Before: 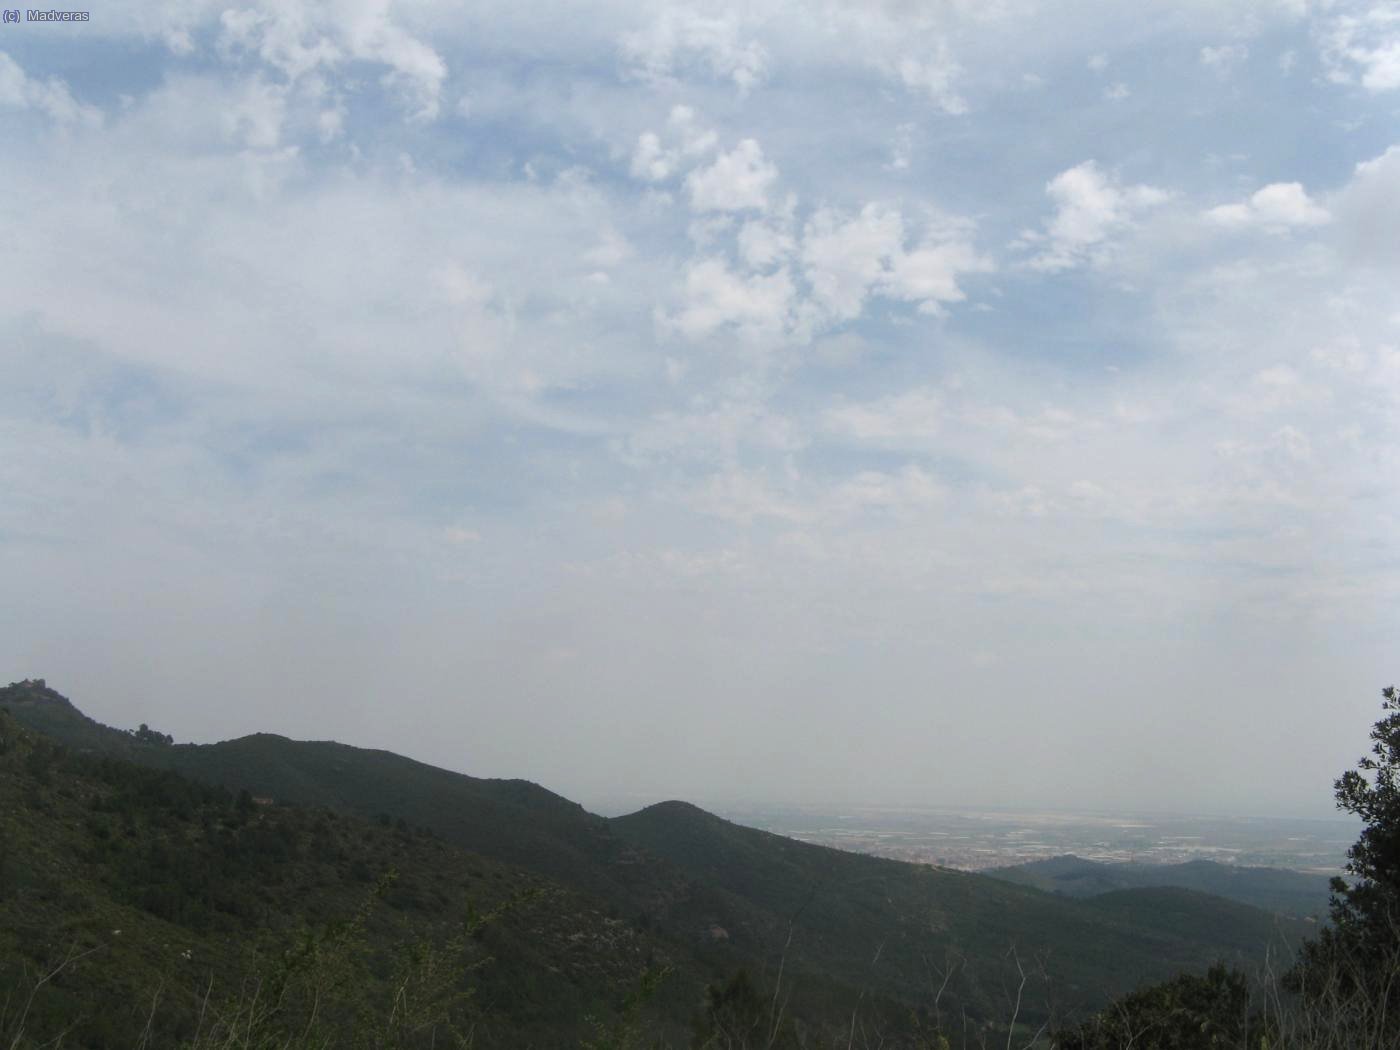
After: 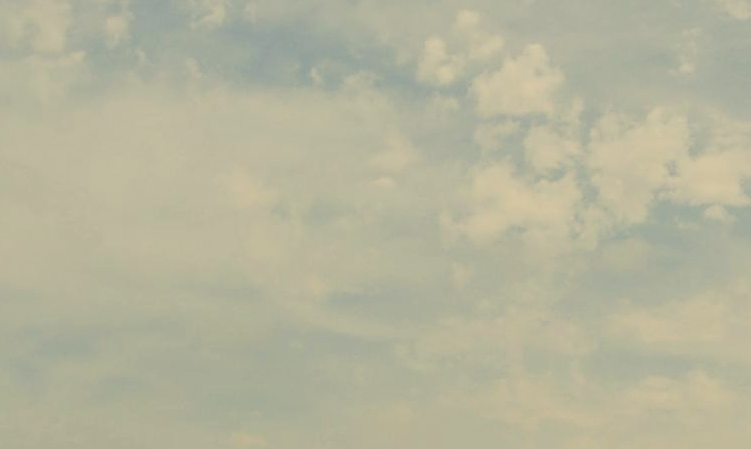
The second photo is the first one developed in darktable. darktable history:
exposure: exposure 0.03 EV, compensate exposure bias true, compensate highlight preservation false
tone curve: curves: ch0 [(0, 0) (0.003, 0.005) (0.011, 0.021) (0.025, 0.042) (0.044, 0.065) (0.069, 0.074) (0.1, 0.092) (0.136, 0.123) (0.177, 0.159) (0.224, 0.2) (0.277, 0.252) (0.335, 0.32) (0.399, 0.392) (0.468, 0.468) (0.543, 0.549) (0.623, 0.638) (0.709, 0.721) (0.801, 0.812) (0.898, 0.896) (1, 1)]
sharpen: on, module defaults
crop: left 15.352%, top 9.089%, right 30.981%, bottom 48.142%
color correction: highlights a* 4.67, highlights b* 24.51, shadows a* -16.19, shadows b* 3.92
tone equalizer: smoothing diameter 24.99%, edges refinement/feathering 11.56, preserve details guided filter
filmic rgb: black relative exposure -7.65 EV, white relative exposure 4.56 EV, hardness 3.61
